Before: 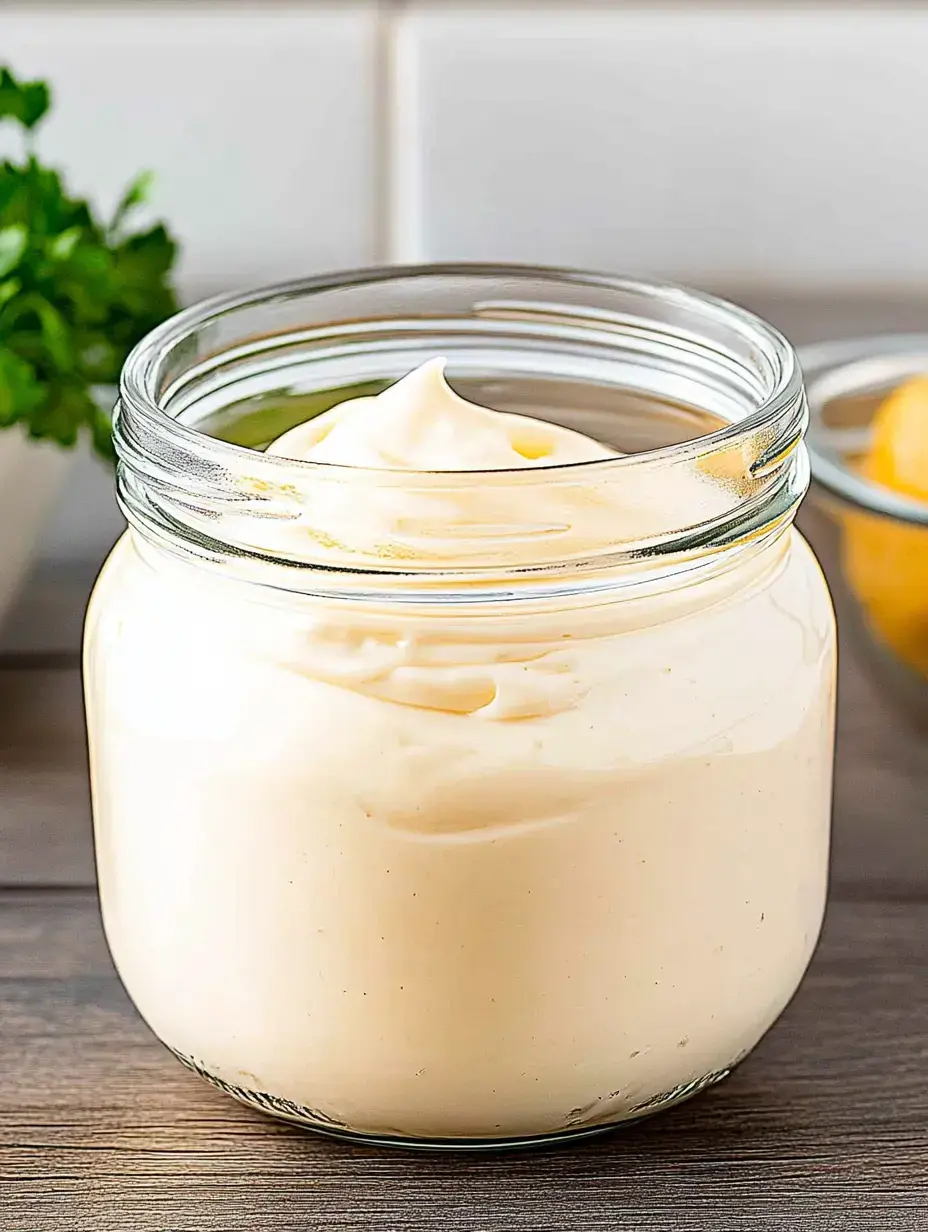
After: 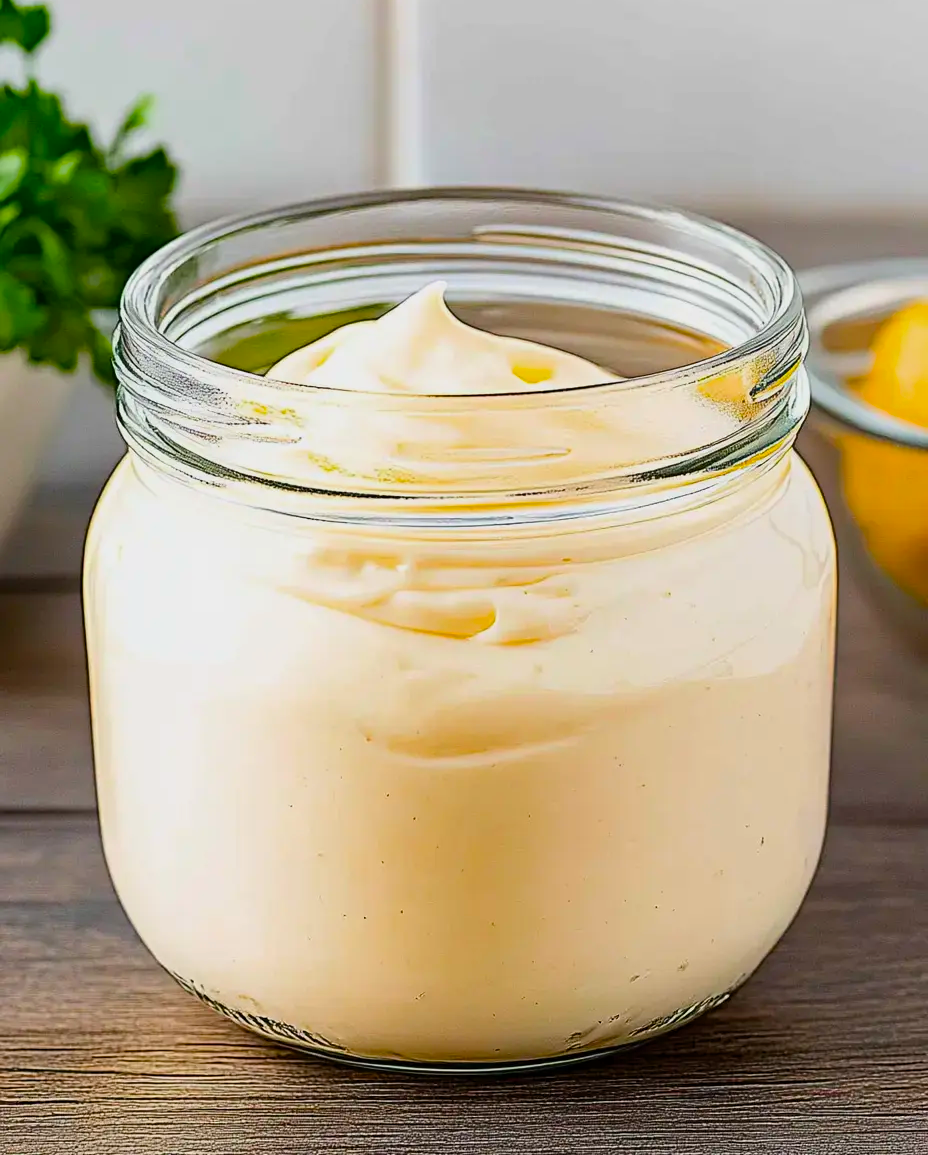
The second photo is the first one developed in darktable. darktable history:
color balance rgb: perceptual saturation grading › global saturation 40%, global vibrance 15%
crop and rotate: top 6.25%
exposure: exposure -0.242 EV, compensate highlight preservation false
